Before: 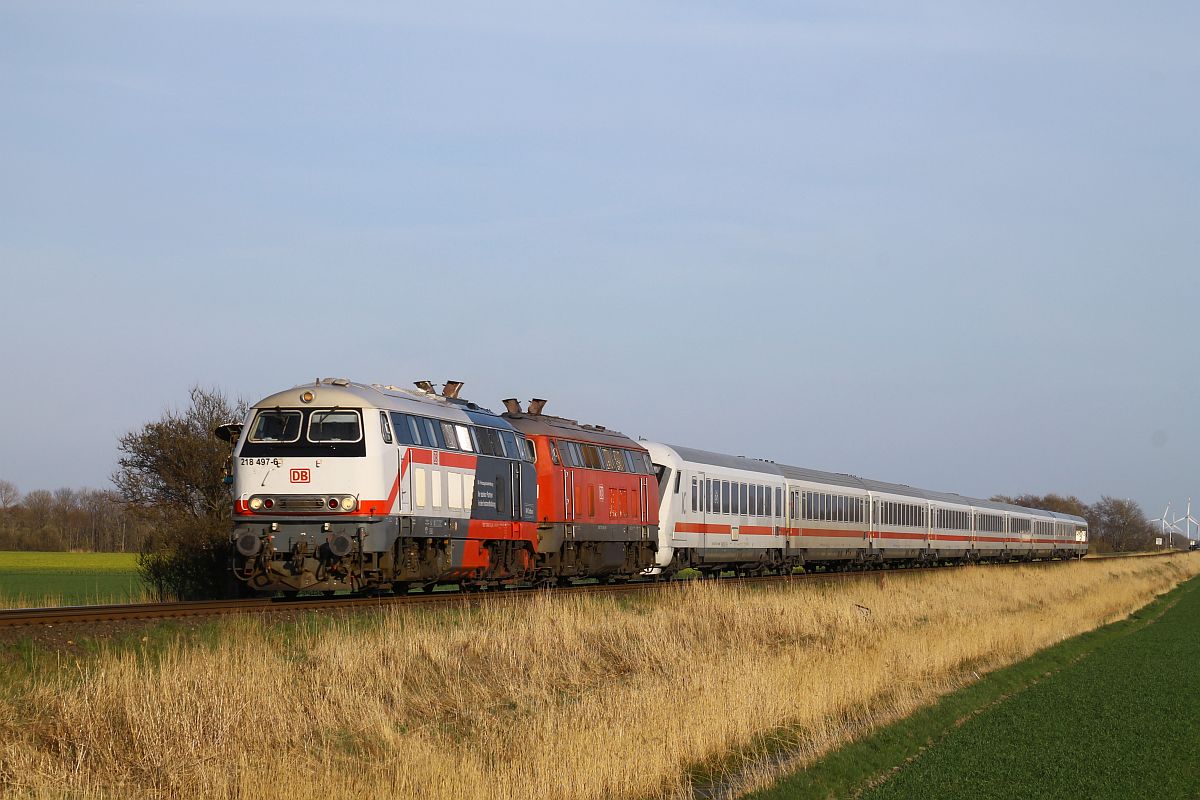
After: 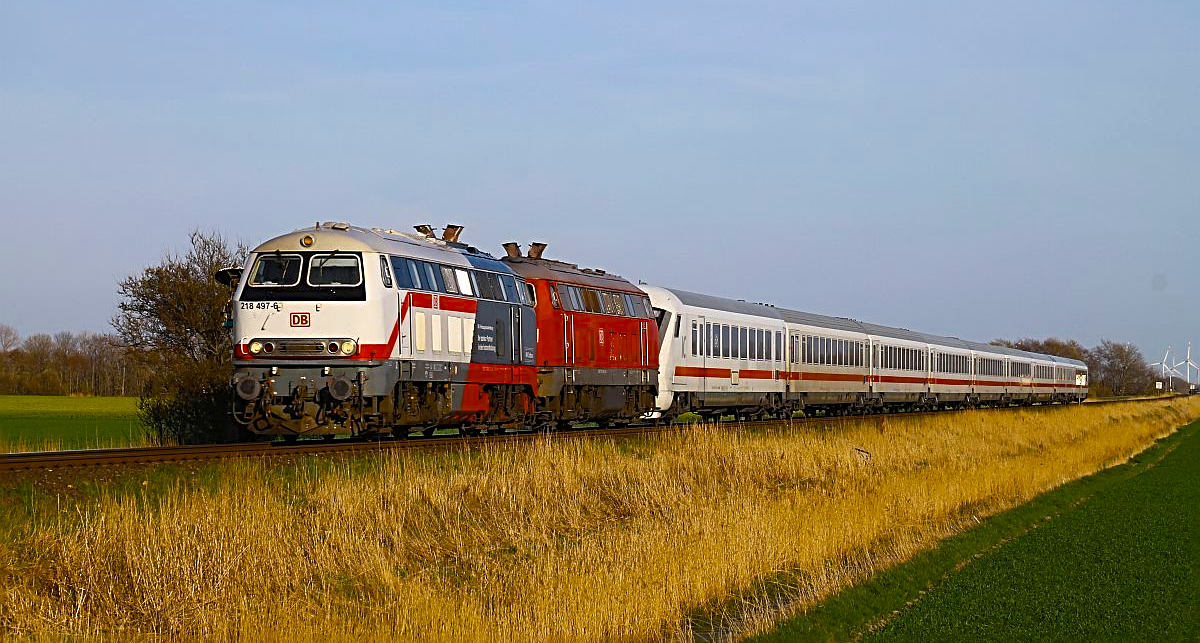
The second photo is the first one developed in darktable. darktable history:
crop and rotate: top 19.581%
color balance rgb: shadows fall-off 102.372%, perceptual saturation grading › global saturation 25.104%, mask middle-gray fulcrum 22.721%, global vibrance 16.305%, saturation formula JzAzBz (2021)
sharpen: radius 3.111
